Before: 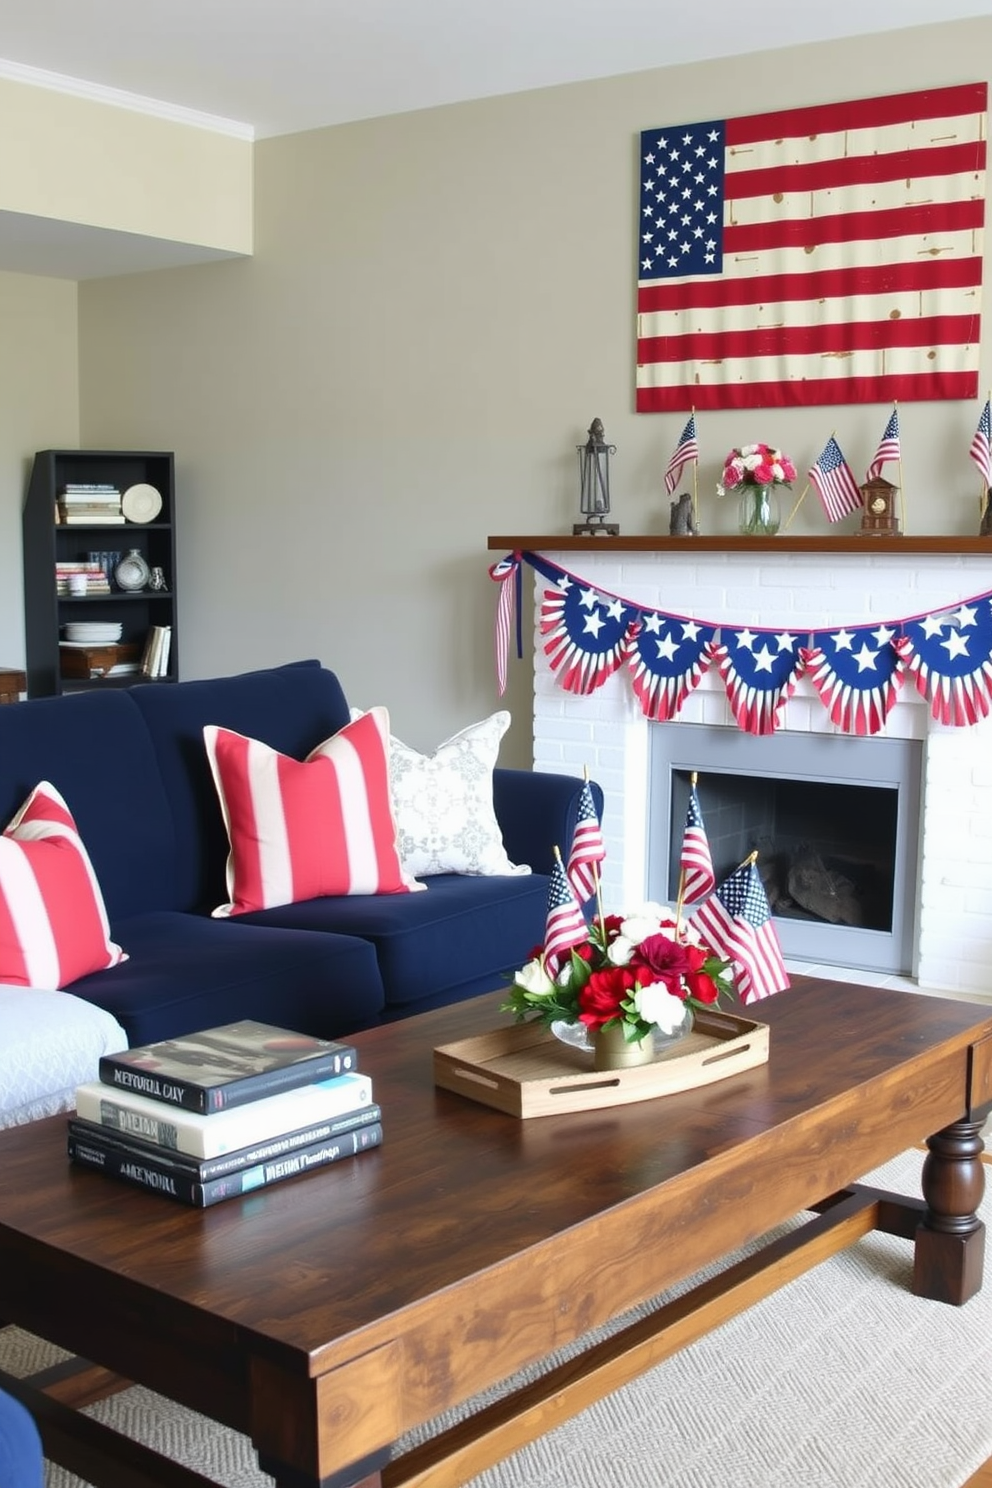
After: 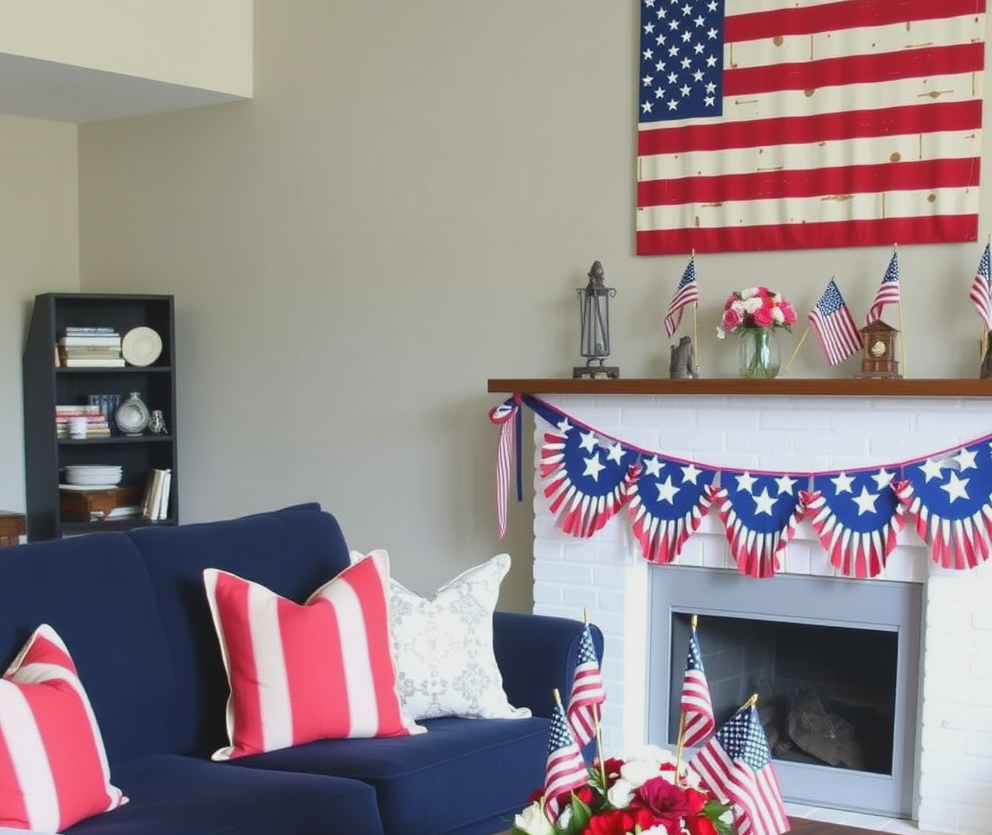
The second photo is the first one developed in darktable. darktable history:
crop and rotate: top 10.614%, bottom 33.266%
contrast brightness saturation: contrast -0.121
